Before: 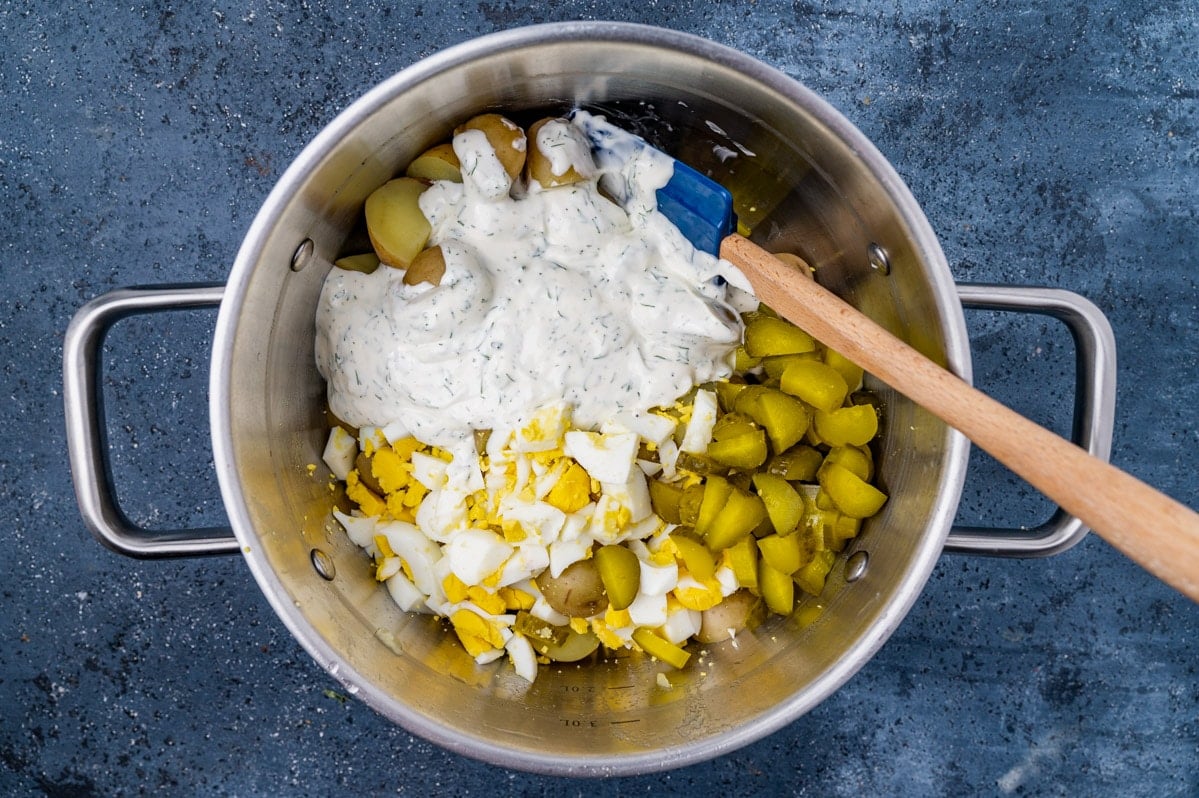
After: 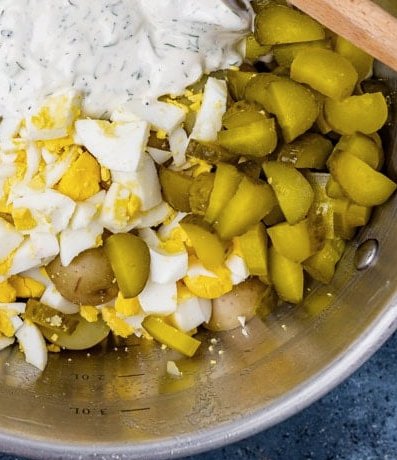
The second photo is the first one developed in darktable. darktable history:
crop: left 40.878%, top 39.176%, right 25.993%, bottom 3.081%
contrast brightness saturation: saturation -0.05
